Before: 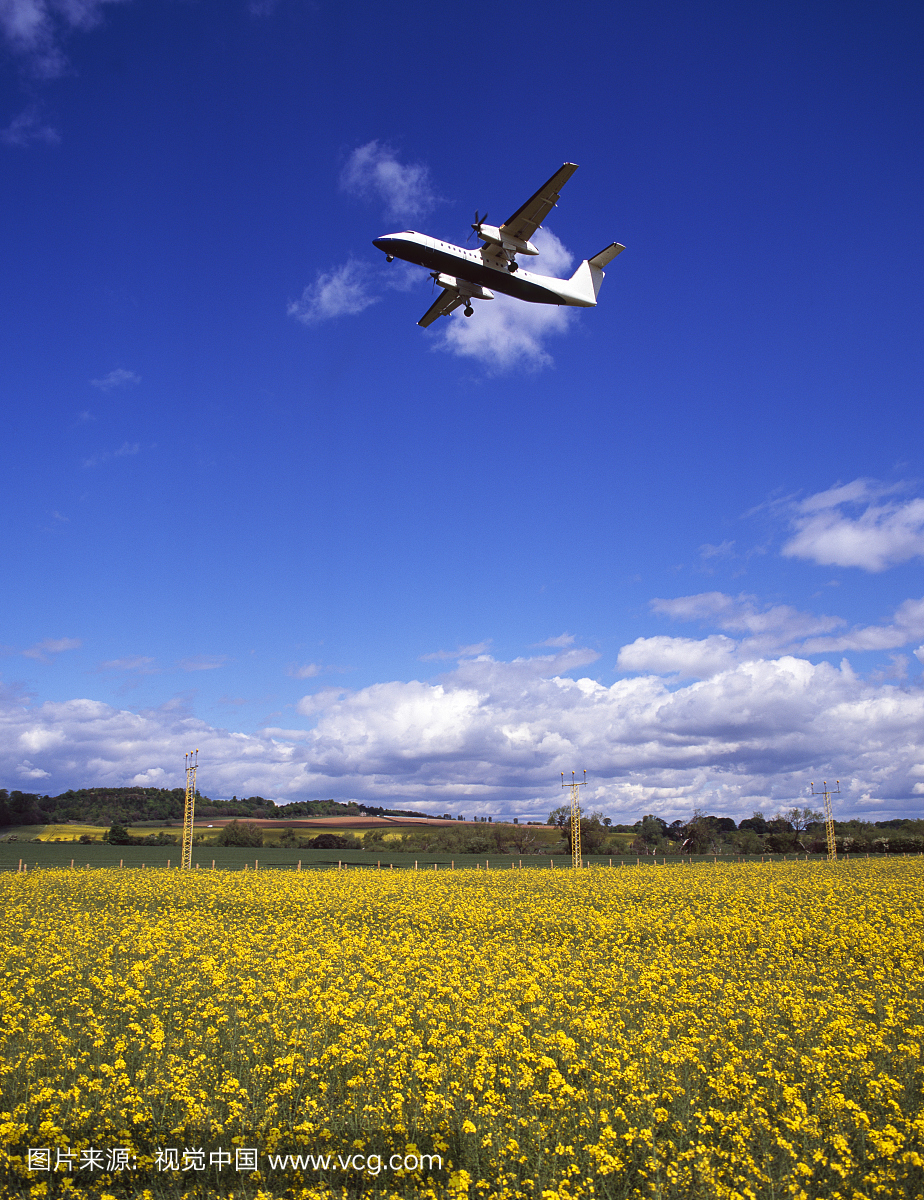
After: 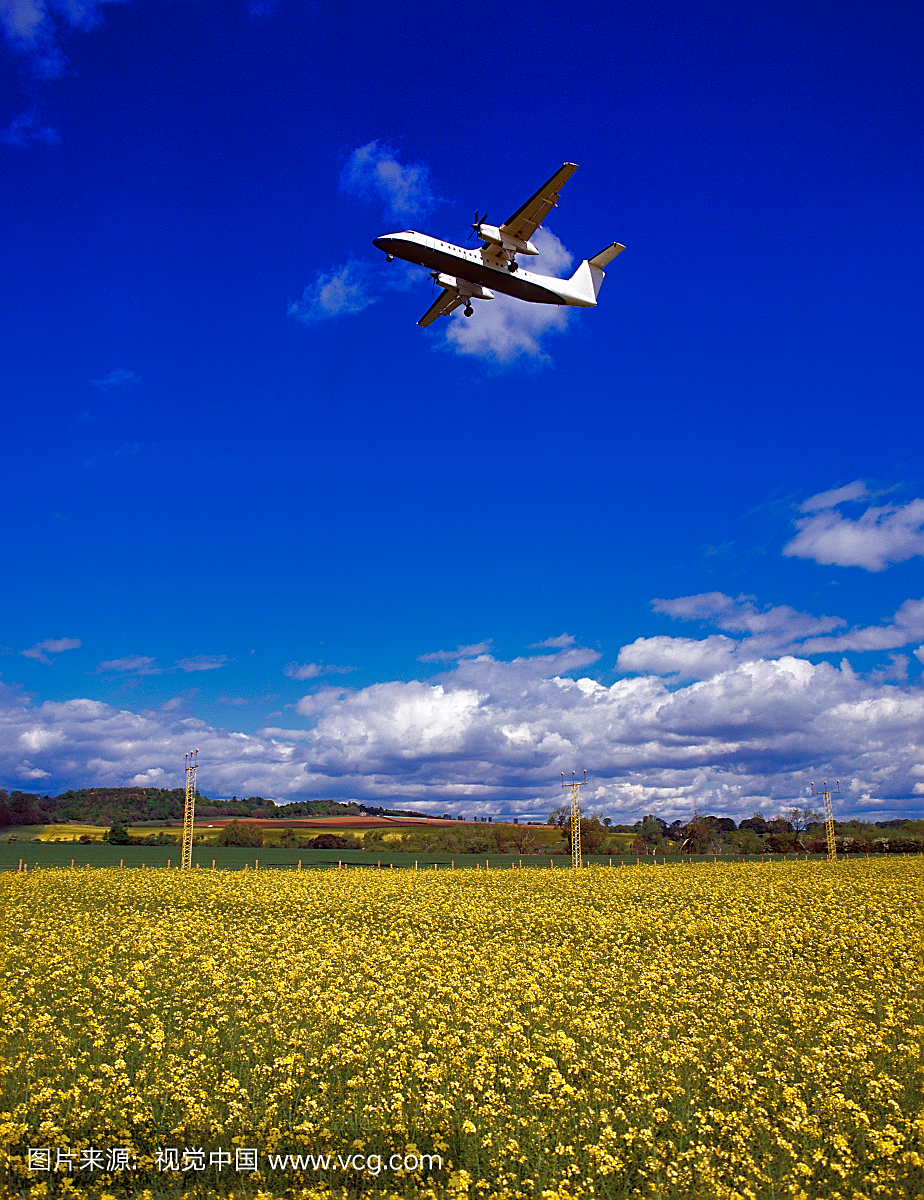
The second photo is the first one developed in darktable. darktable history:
shadows and highlights: on, module defaults
color zones: curves: ch0 [(0, 0.5) (0.125, 0.4) (0.25, 0.5) (0.375, 0.4) (0.5, 0.4) (0.625, 0.35) (0.75, 0.35) (0.875, 0.5)]; ch1 [(0, 0.35) (0.125, 0.45) (0.25, 0.35) (0.375, 0.35) (0.5, 0.35) (0.625, 0.35) (0.75, 0.45) (0.875, 0.35)]; ch2 [(0, 0.6) (0.125, 0.5) (0.25, 0.5) (0.375, 0.6) (0.5, 0.6) (0.625, 0.5) (0.75, 0.5) (0.875, 0.5)]
color balance rgb: perceptual saturation grading › global saturation 20%, perceptual saturation grading › highlights -25%, perceptual saturation grading › shadows 50.52%, global vibrance 40.24%
sharpen: on, module defaults
